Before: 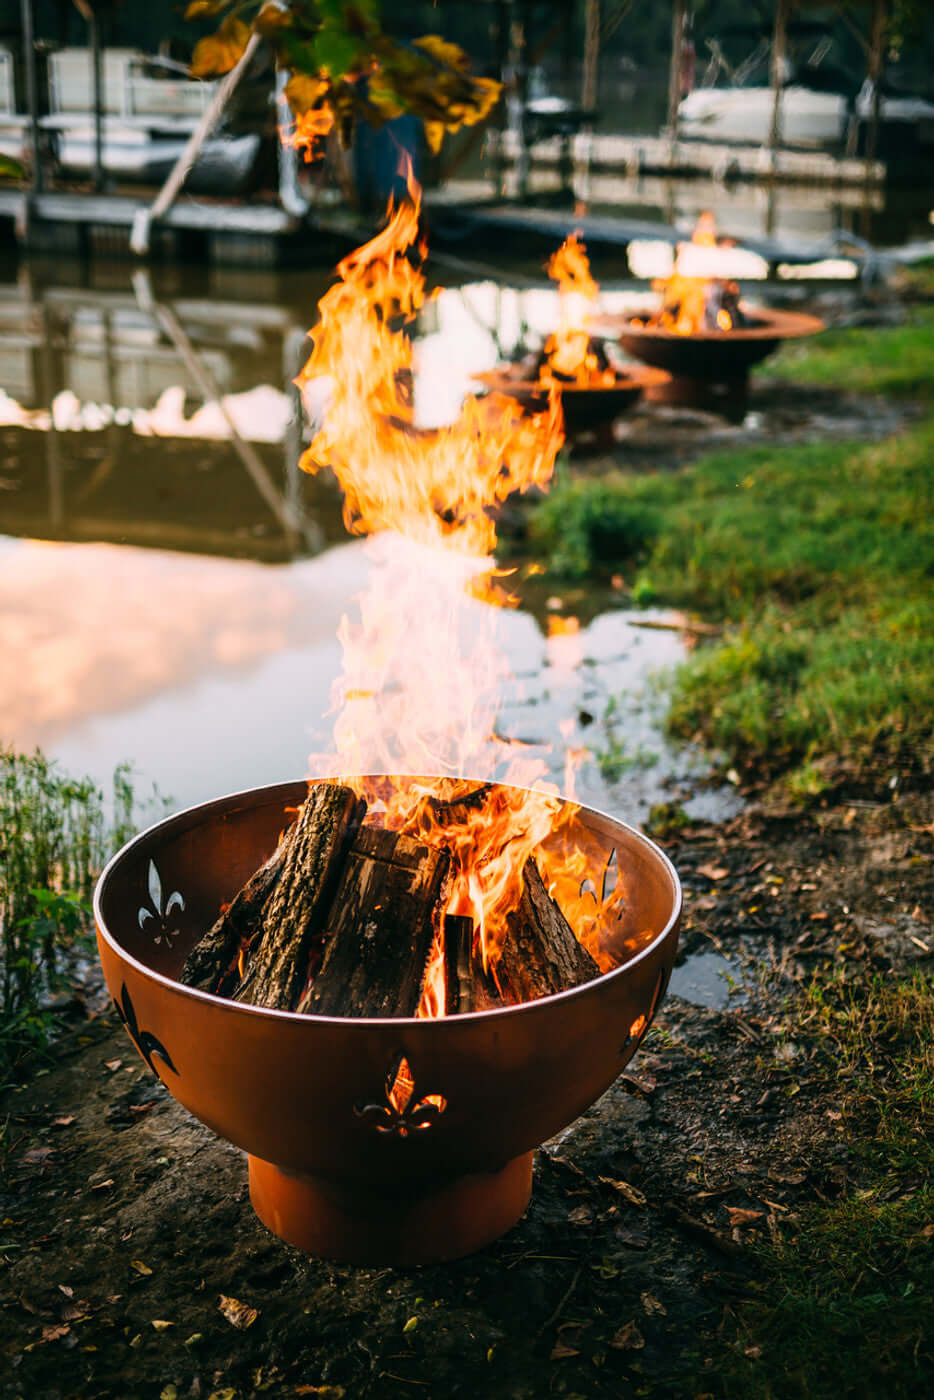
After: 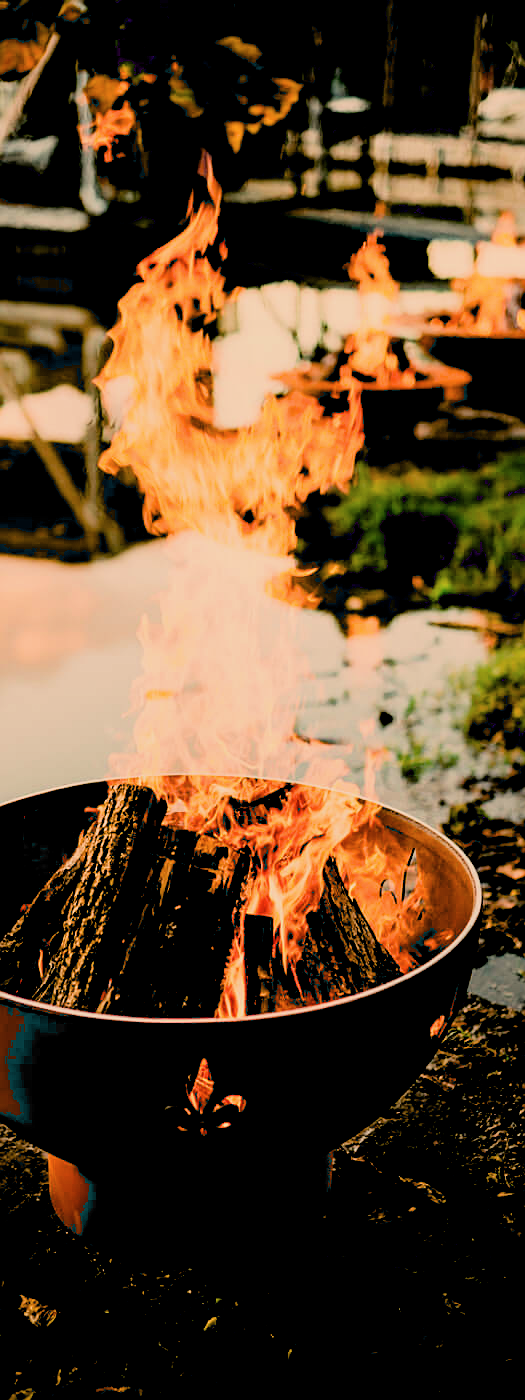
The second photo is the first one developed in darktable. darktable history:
crop: left 21.496%, right 22.254%
exposure: black level correction 0.056, compensate highlight preservation false
filmic rgb: black relative exposure -5 EV, hardness 2.88, contrast 1.2
sharpen: radius 1.272, amount 0.305, threshold 0
white balance: red 1.138, green 0.996, blue 0.812
contrast brightness saturation: saturation -0.05
